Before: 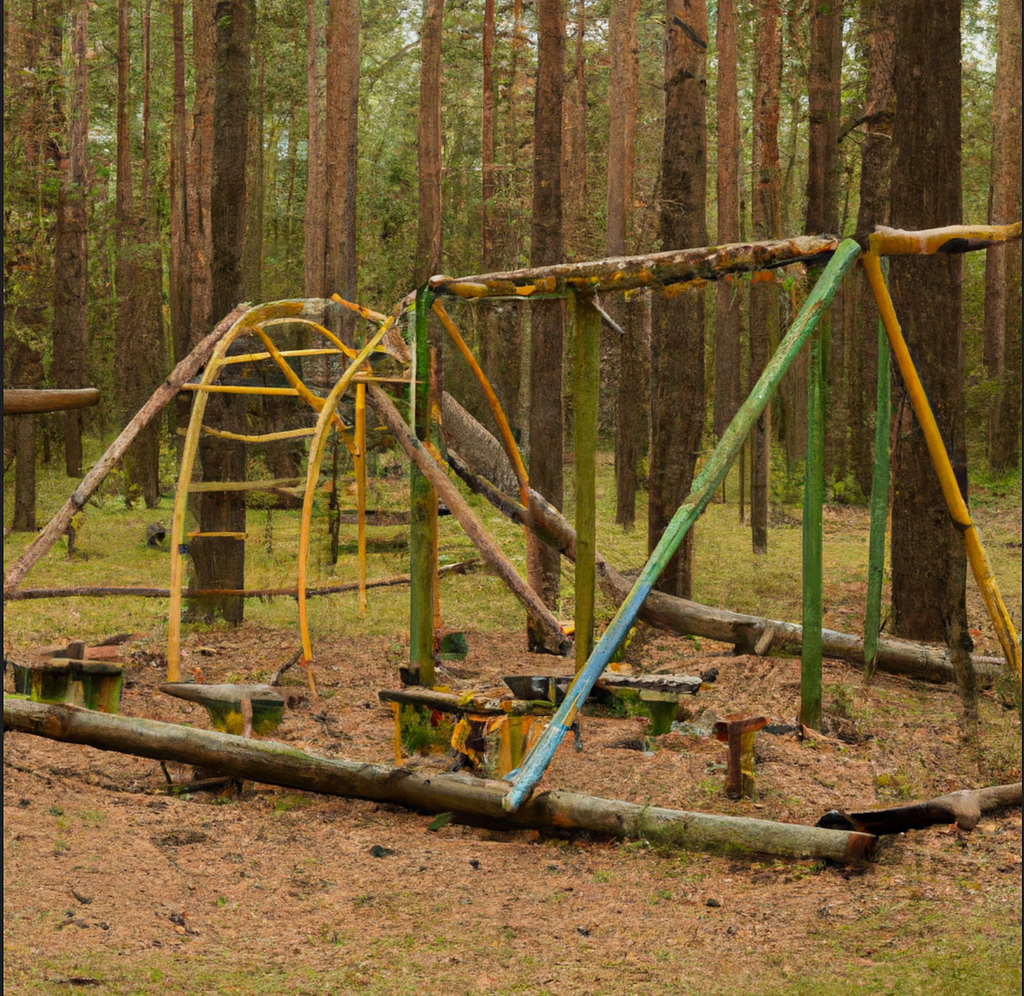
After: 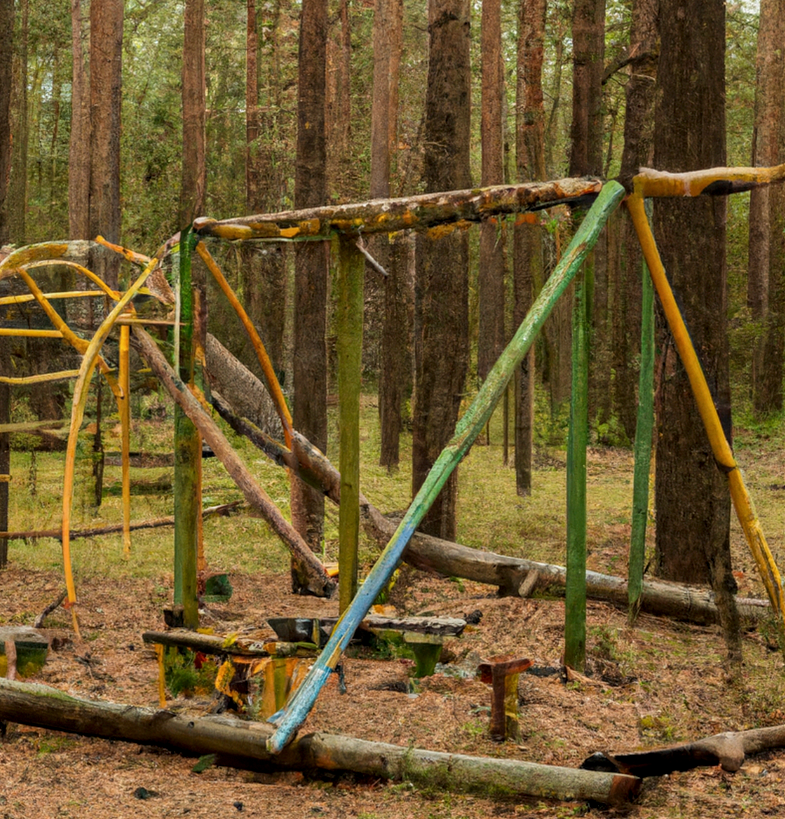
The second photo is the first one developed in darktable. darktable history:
crop: left 23.095%, top 5.827%, bottom 11.854%
local contrast: on, module defaults
